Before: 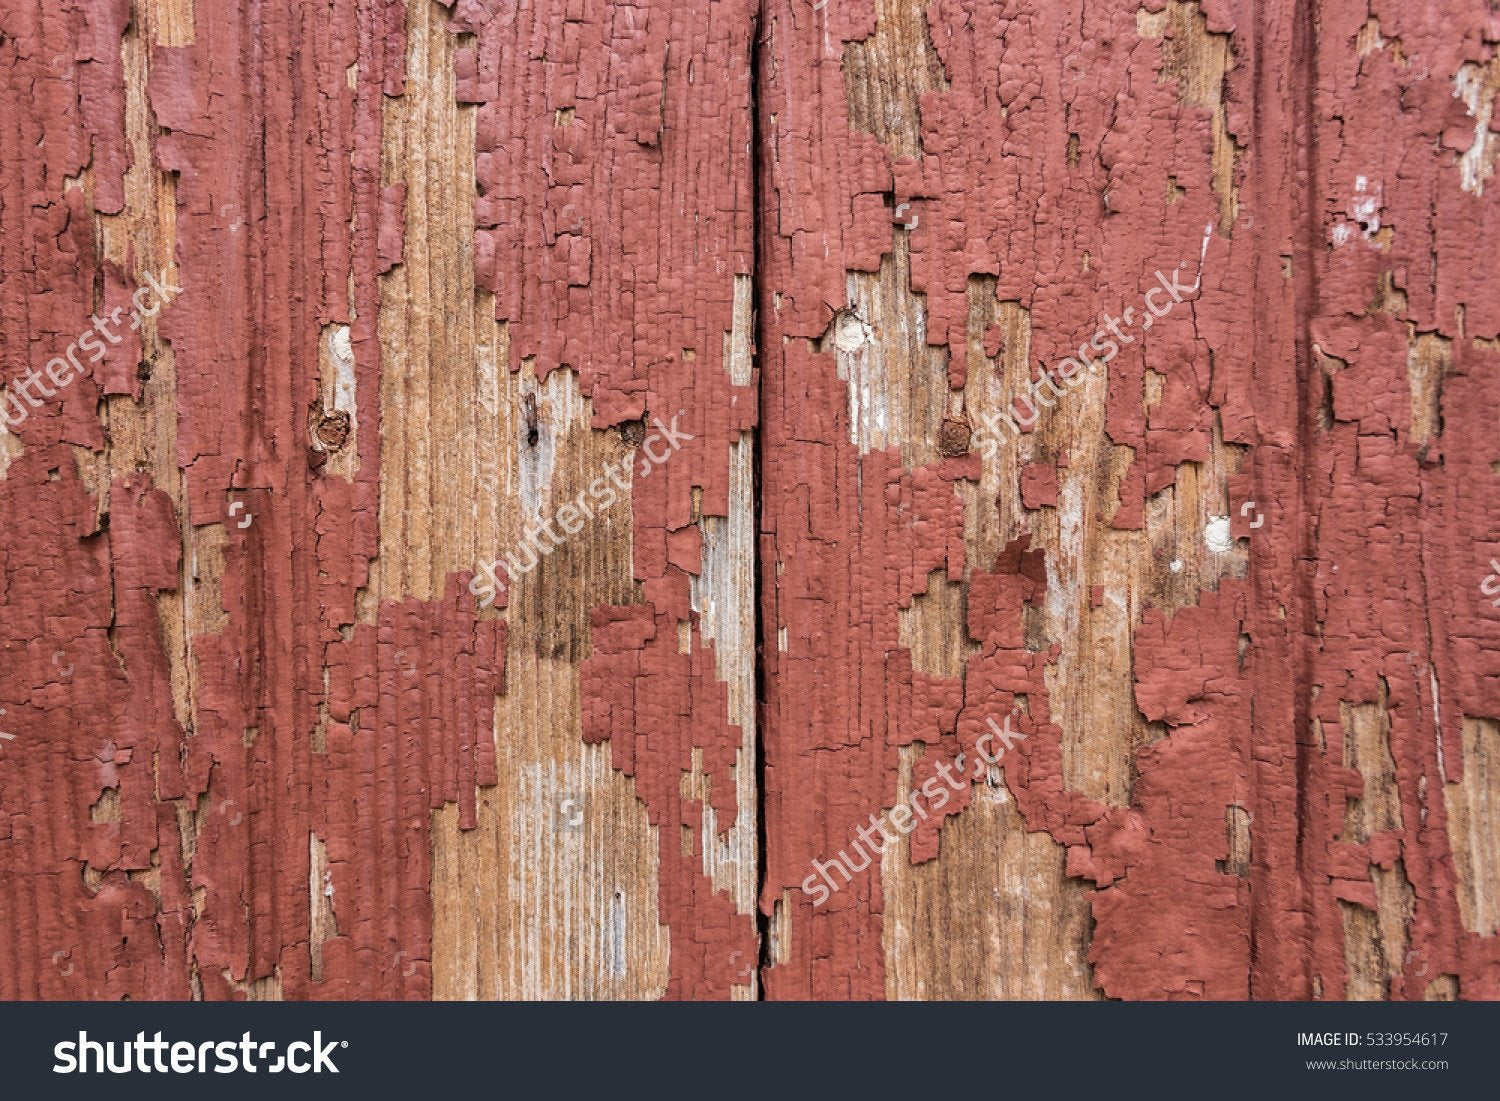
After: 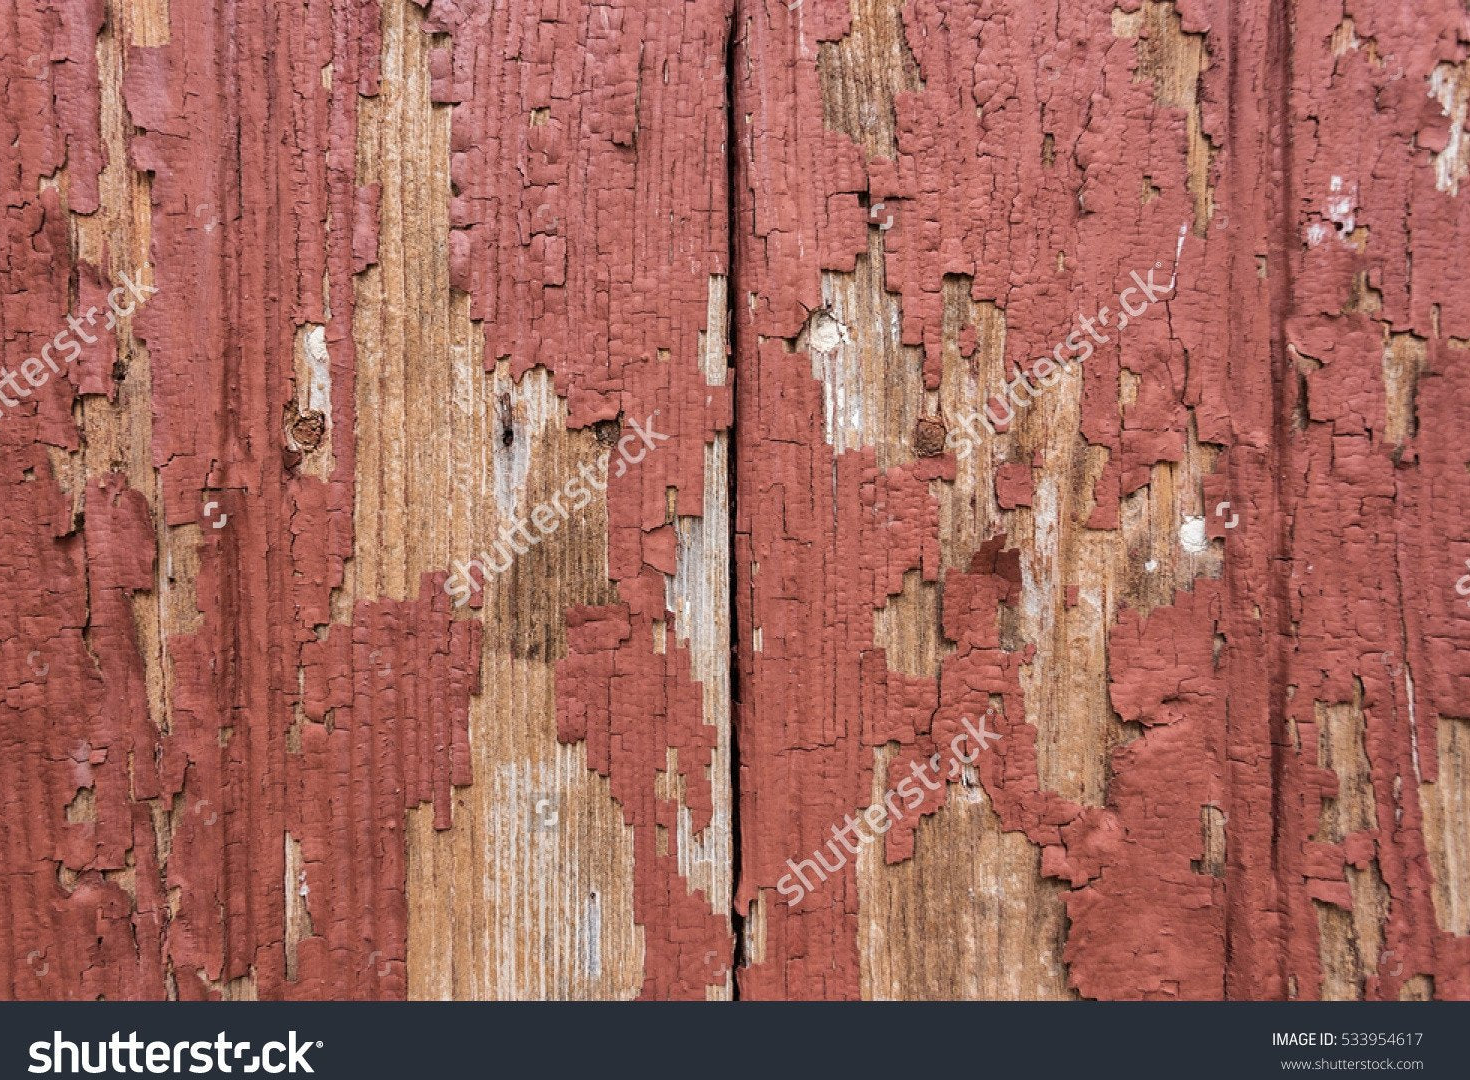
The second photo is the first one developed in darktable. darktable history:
crop: left 1.703%, right 0.271%, bottom 1.901%
